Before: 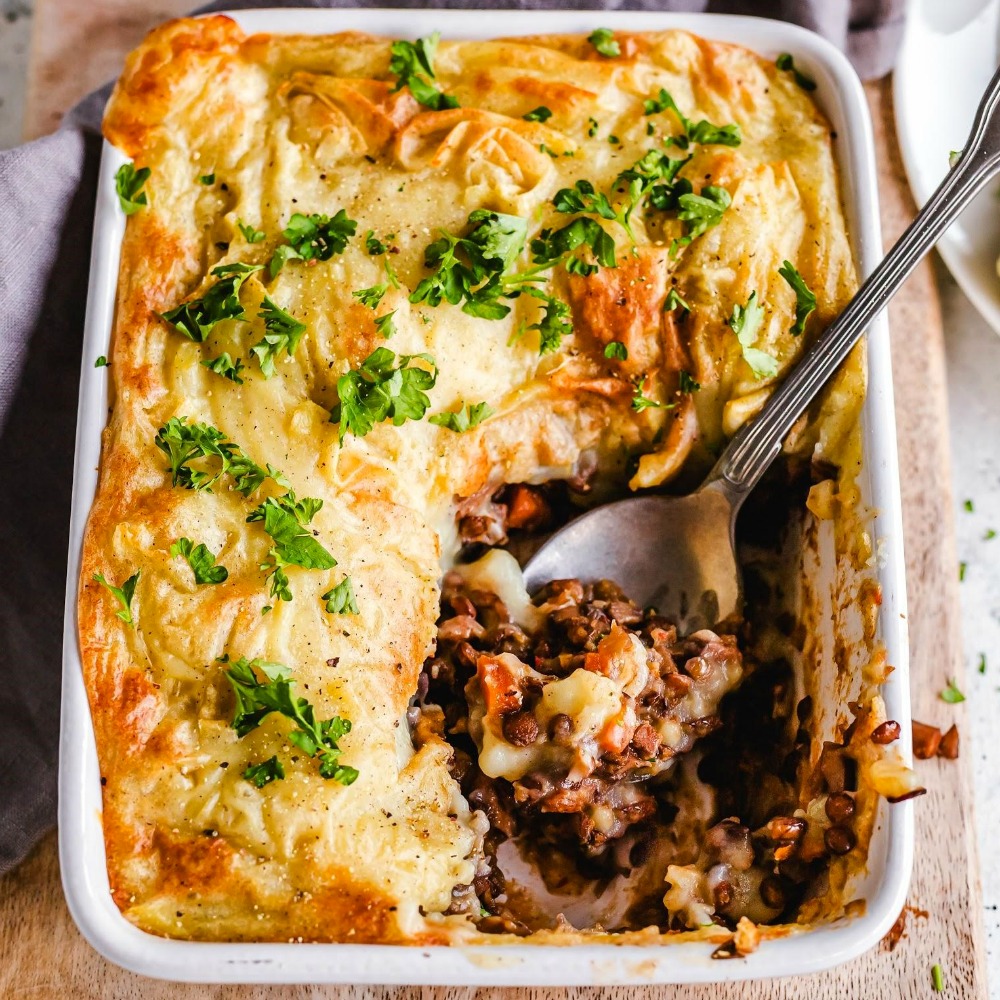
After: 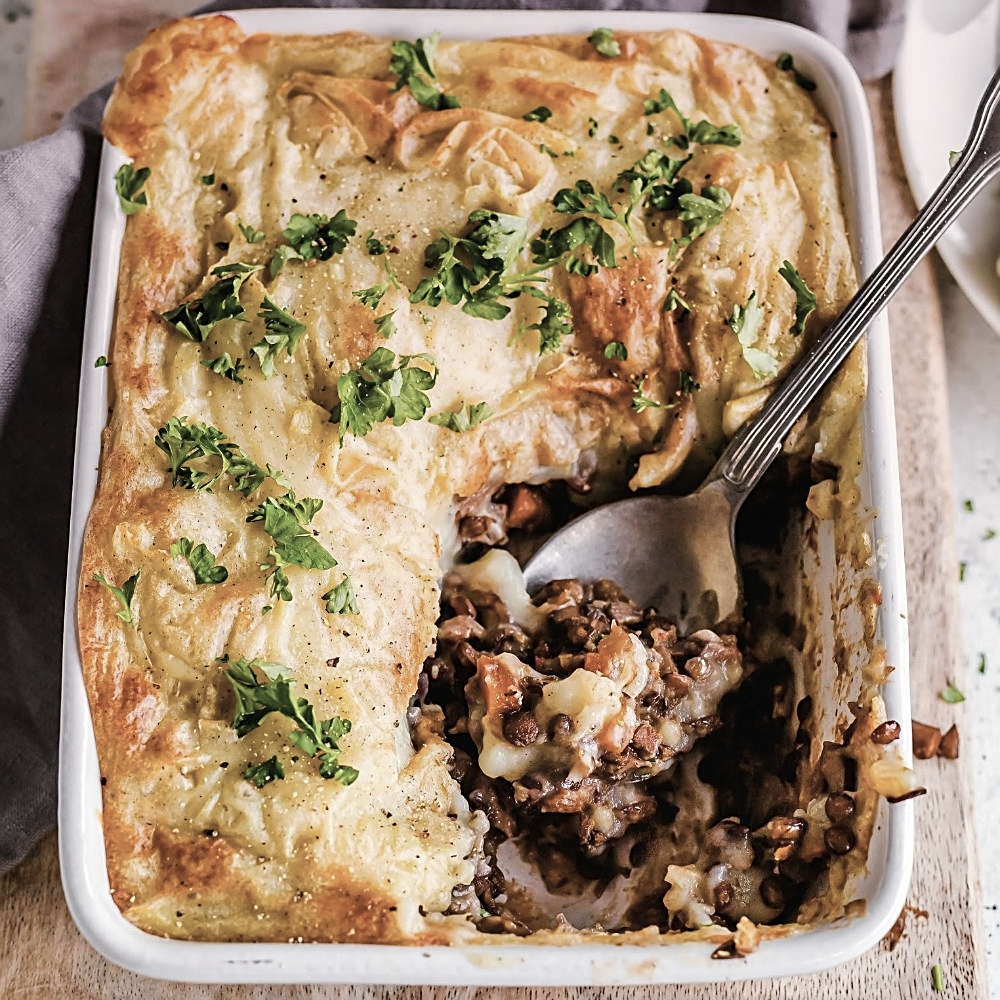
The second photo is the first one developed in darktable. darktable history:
color correction: saturation 0.57
sharpen: on, module defaults
graduated density: density 0.38 EV, hardness 21%, rotation -6.11°, saturation 32%
